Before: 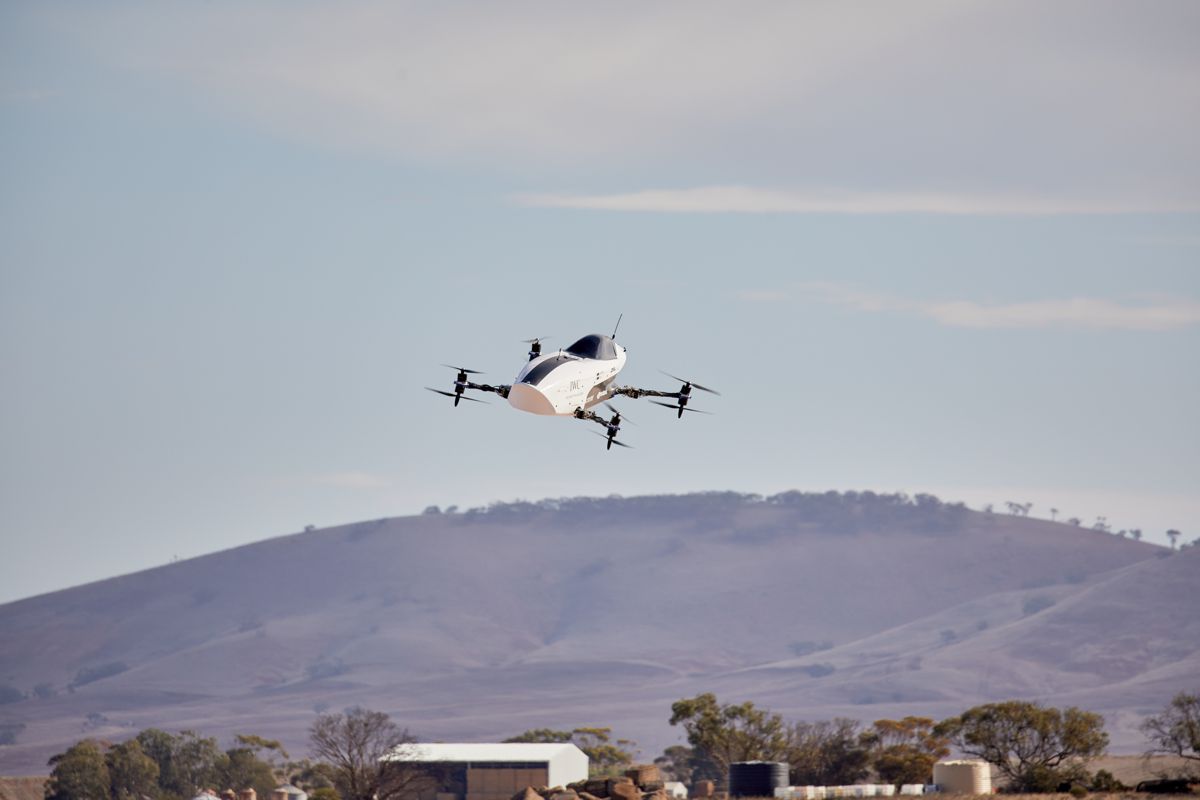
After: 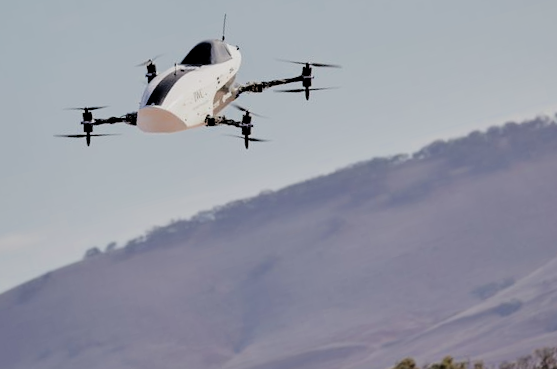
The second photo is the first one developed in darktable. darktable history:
exposure: black level correction 0.002, exposure -0.1 EV, compensate highlight preservation false
rotate and perspective: rotation -14.8°, crop left 0.1, crop right 0.903, crop top 0.25, crop bottom 0.748
crop and rotate: left 29.237%, top 31.152%, right 19.807%
filmic rgb: black relative exposure -3.31 EV, white relative exposure 3.45 EV, hardness 2.36, contrast 1.103
color zones: curves: ch0 [(0, 0.425) (0.143, 0.422) (0.286, 0.42) (0.429, 0.419) (0.571, 0.419) (0.714, 0.42) (0.857, 0.422) (1, 0.425)]
